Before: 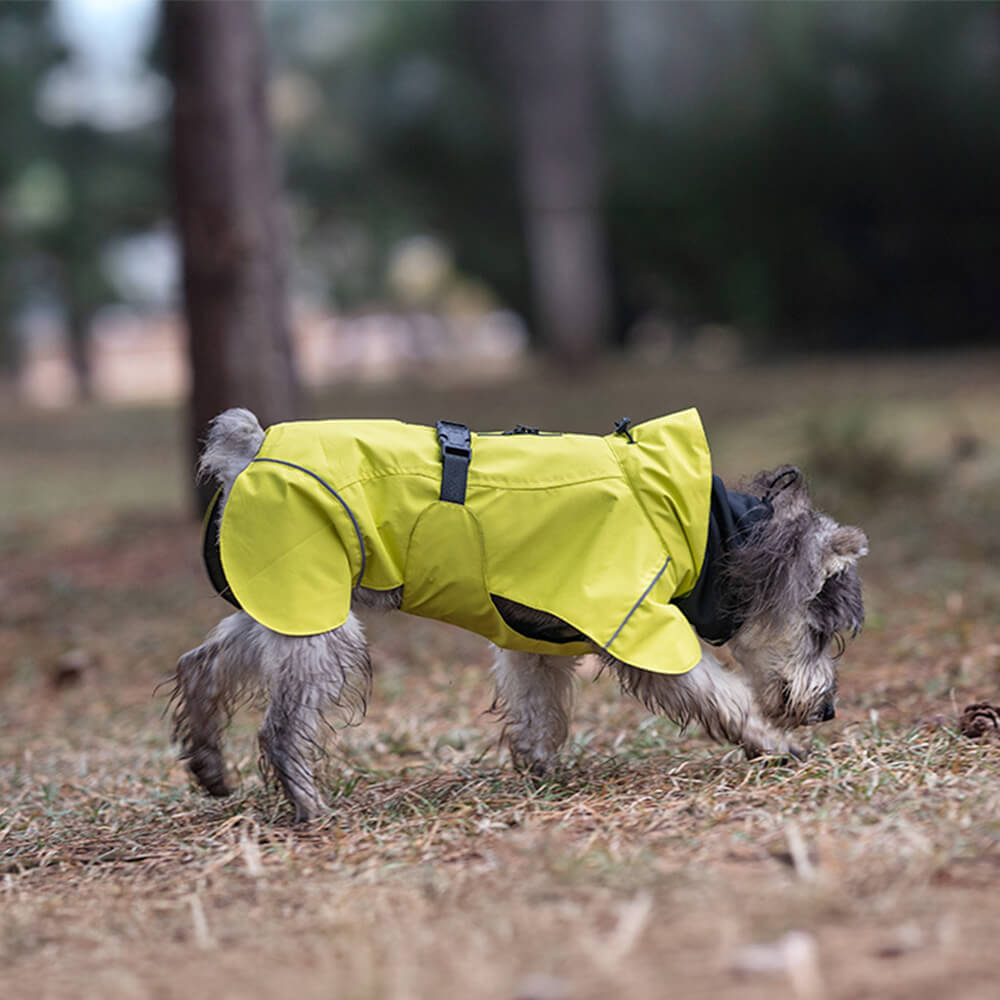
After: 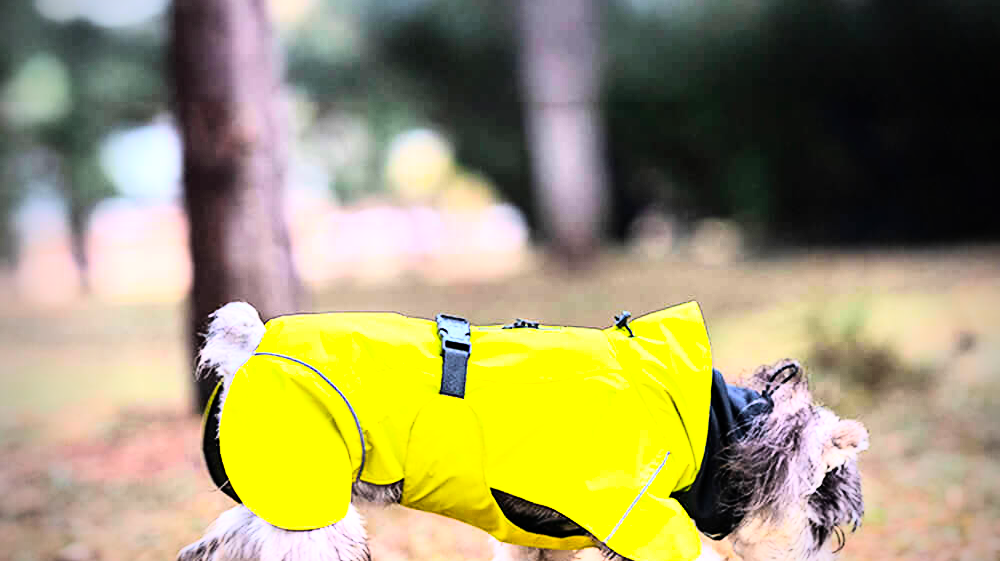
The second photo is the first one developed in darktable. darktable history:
crop and rotate: top 10.605%, bottom 33.274%
exposure: black level correction 0.001, exposure 0.955 EV, compensate exposure bias true, compensate highlight preservation false
color balance rgb: linear chroma grading › global chroma 15%, perceptual saturation grading › global saturation 30%
rgb curve: curves: ch0 [(0, 0) (0.21, 0.15) (0.24, 0.21) (0.5, 0.75) (0.75, 0.96) (0.89, 0.99) (1, 1)]; ch1 [(0, 0.02) (0.21, 0.13) (0.25, 0.2) (0.5, 0.67) (0.75, 0.9) (0.89, 0.97) (1, 1)]; ch2 [(0, 0.02) (0.21, 0.13) (0.25, 0.2) (0.5, 0.67) (0.75, 0.9) (0.89, 0.97) (1, 1)], compensate middle gray true
vignetting: fall-off start 75%, brightness -0.692, width/height ratio 1.084
